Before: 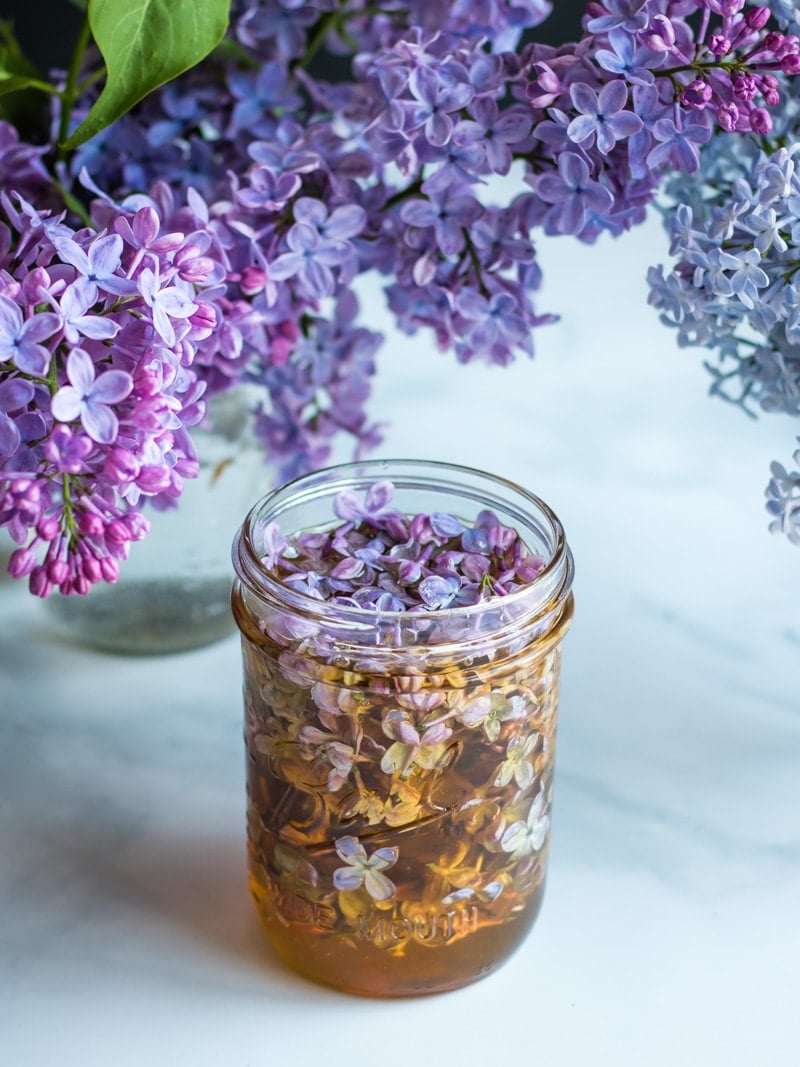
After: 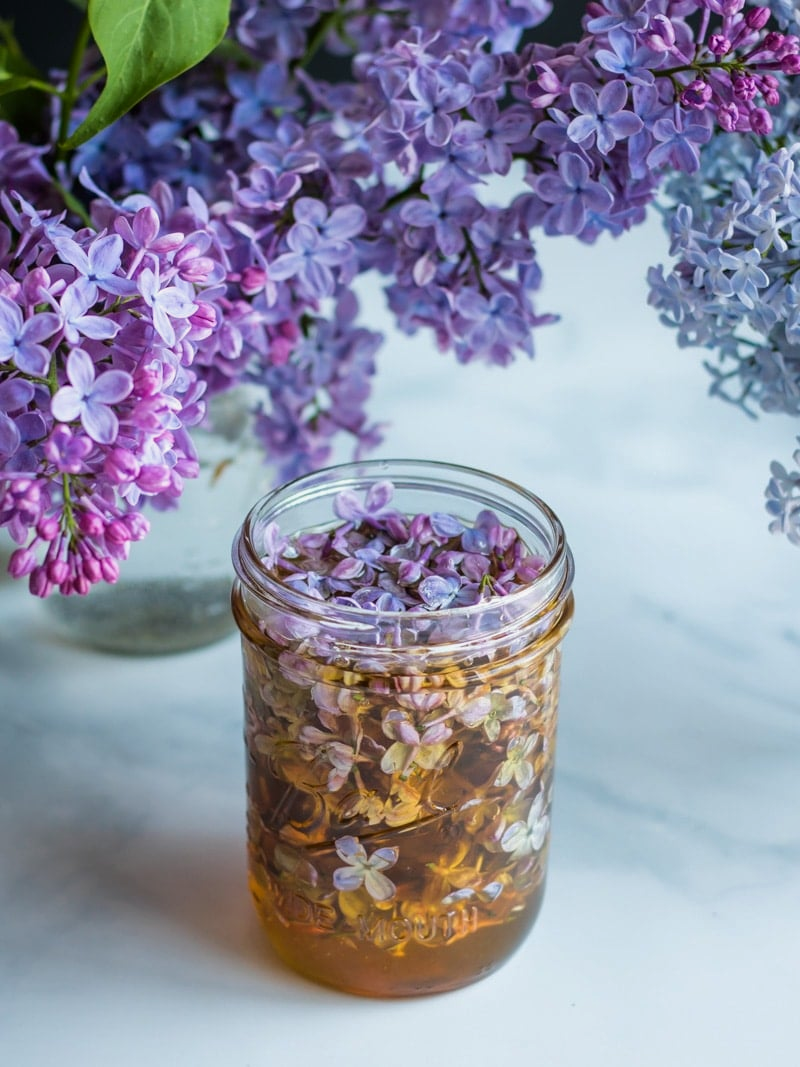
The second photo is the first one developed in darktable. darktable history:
shadows and highlights: shadows -20.19, white point adjustment -2.1, highlights -34.84
